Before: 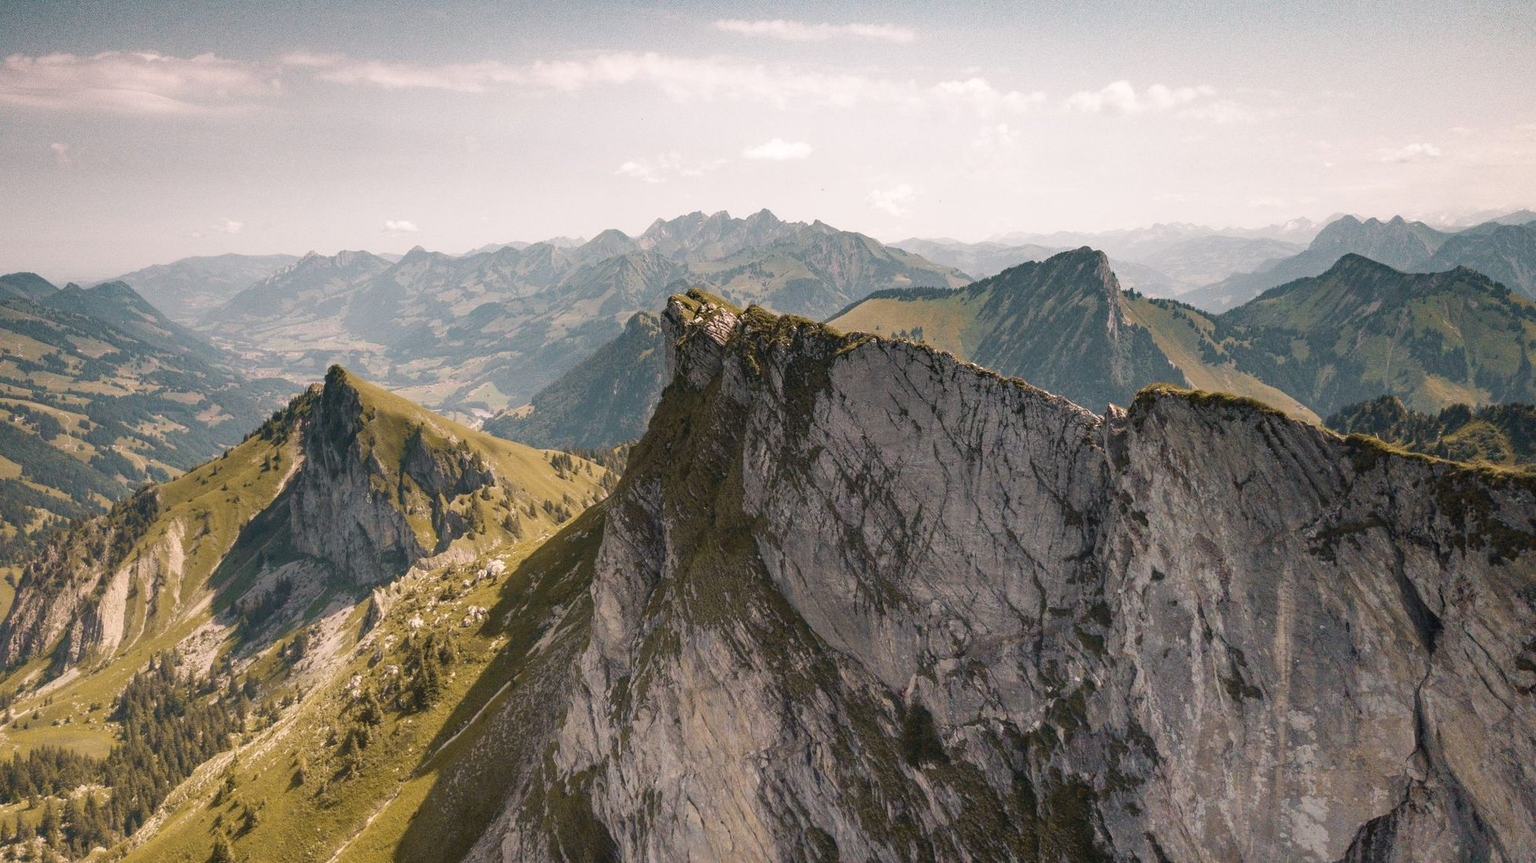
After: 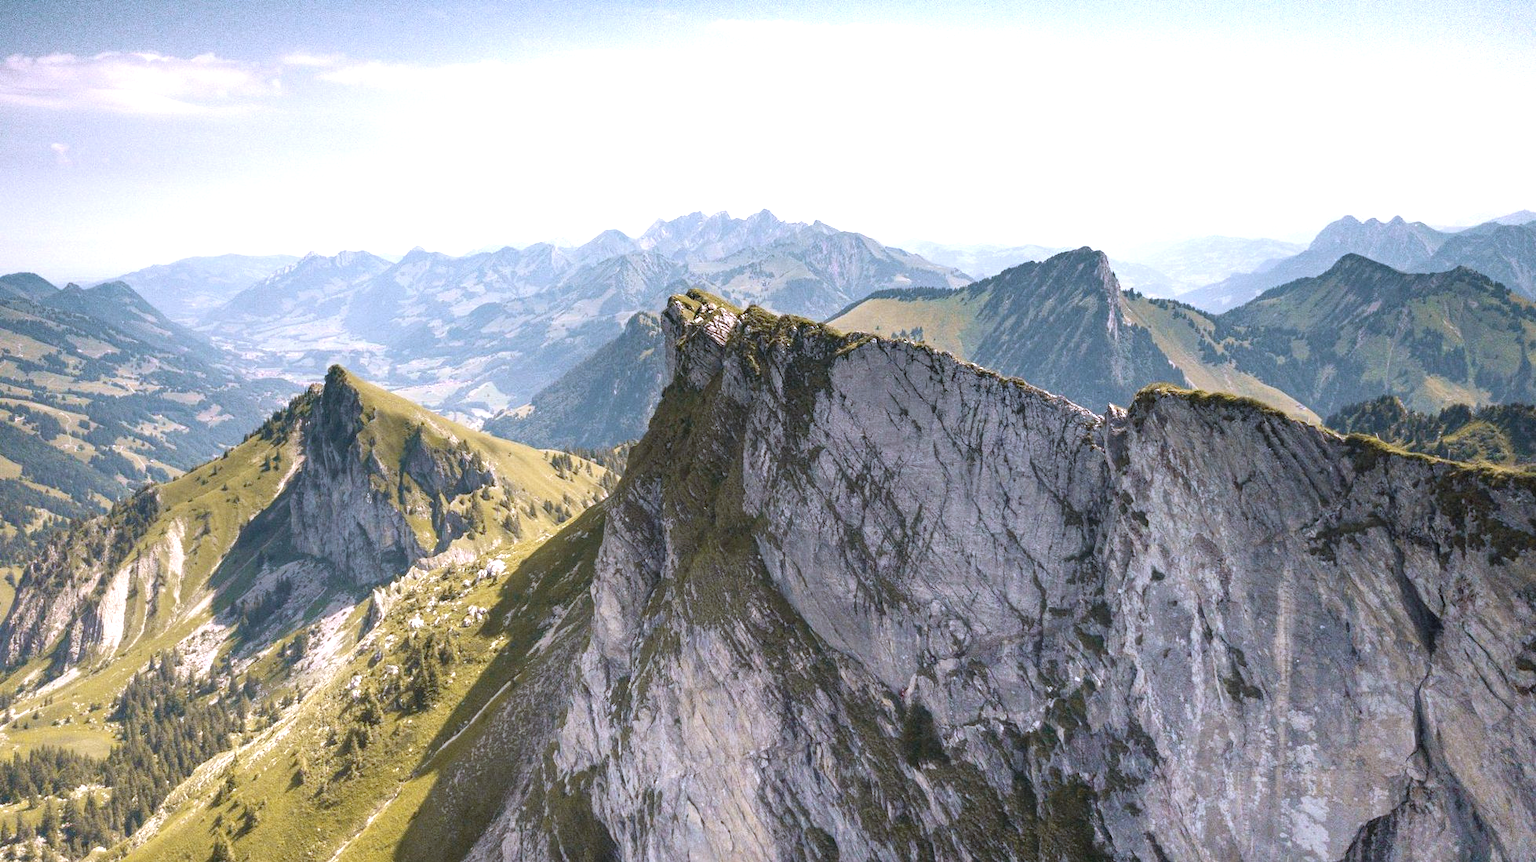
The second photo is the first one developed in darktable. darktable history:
white balance: red 0.948, green 1.02, blue 1.176
exposure: exposure 0.766 EV, compensate highlight preservation false
